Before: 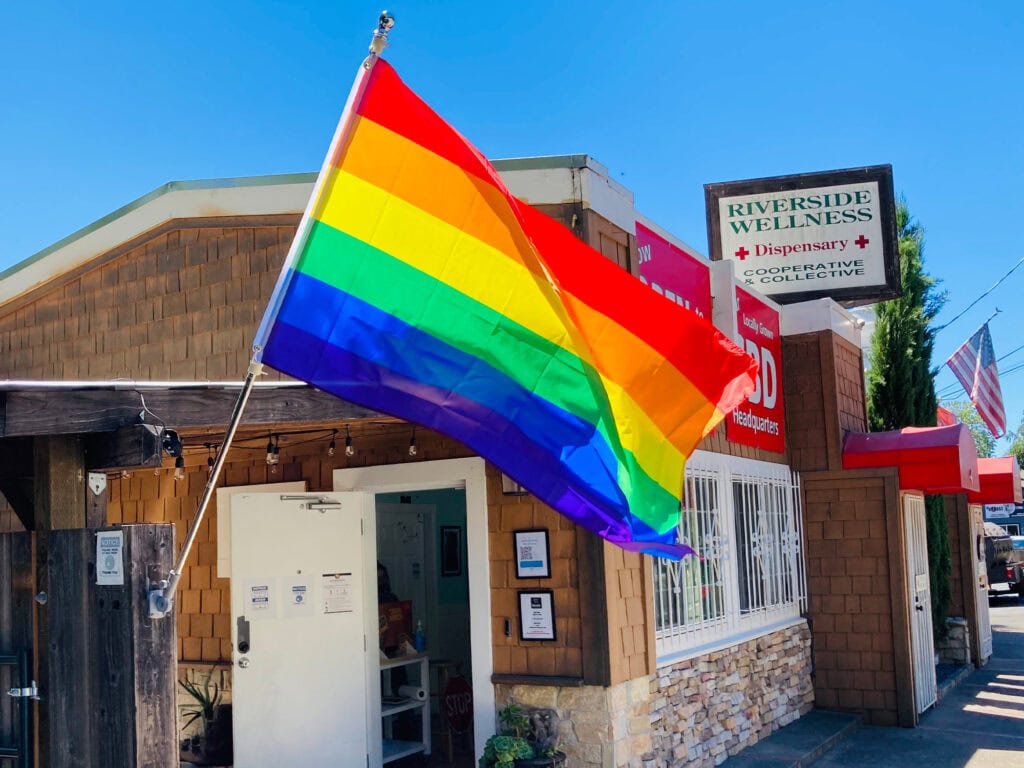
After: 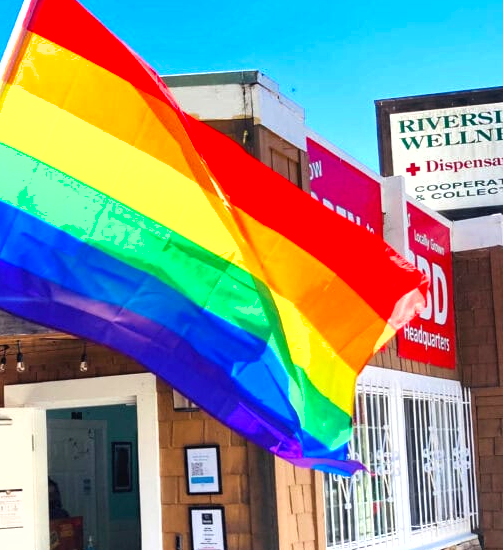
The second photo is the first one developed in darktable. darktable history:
crop: left 32.161%, top 10.956%, right 18.644%, bottom 17.39%
exposure: black level correction -0.001, exposure 0.909 EV, compensate highlight preservation false
shadows and highlights: low approximation 0.01, soften with gaussian
